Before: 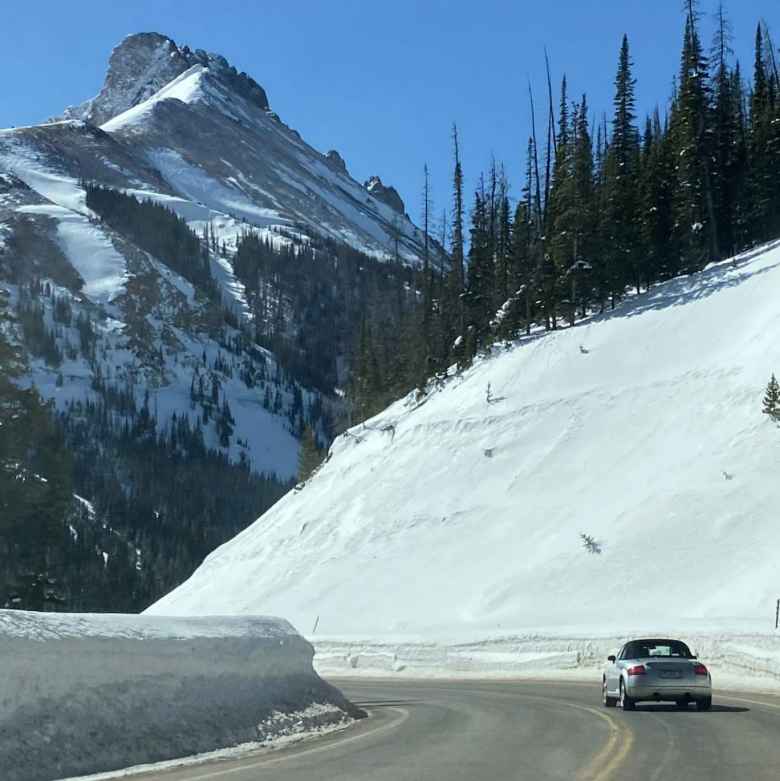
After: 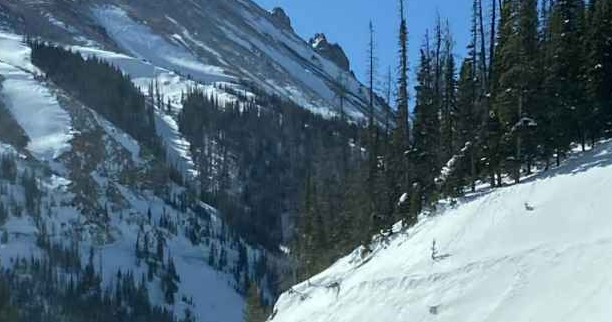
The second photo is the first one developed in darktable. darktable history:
crop: left 7.161%, top 18.434%, right 14.255%, bottom 40.333%
